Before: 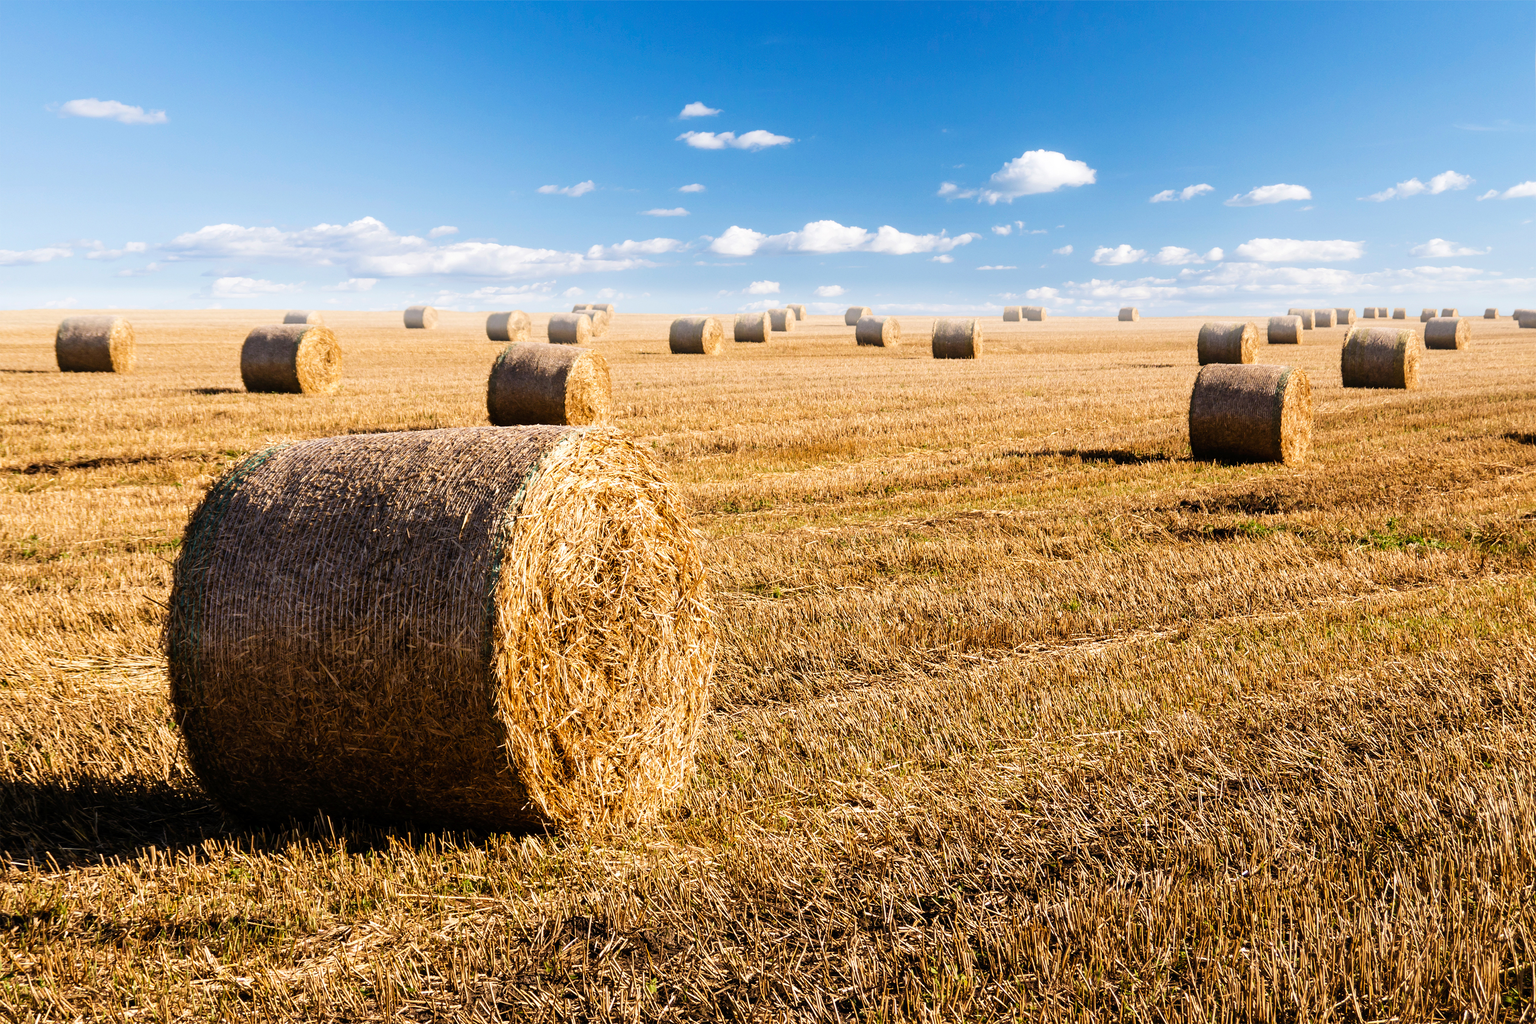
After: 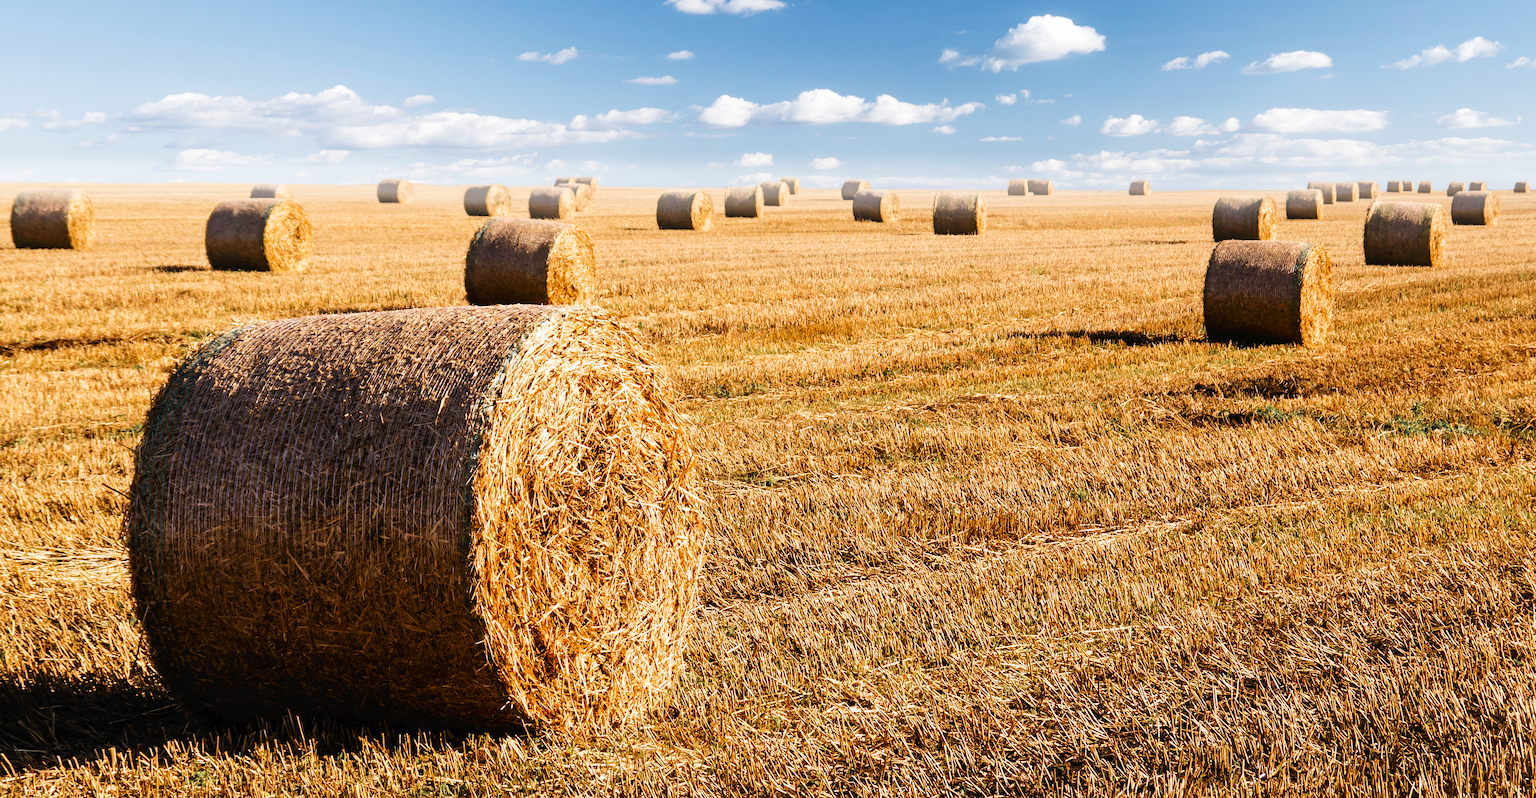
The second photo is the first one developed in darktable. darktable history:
tone curve: curves: ch0 [(0, 0) (0.003, 0.014) (0.011, 0.019) (0.025, 0.029) (0.044, 0.047) (0.069, 0.071) (0.1, 0.101) (0.136, 0.131) (0.177, 0.166) (0.224, 0.212) (0.277, 0.263) (0.335, 0.32) (0.399, 0.387) (0.468, 0.459) (0.543, 0.541) (0.623, 0.626) (0.709, 0.717) (0.801, 0.813) (0.898, 0.909) (1, 1)], preserve colors none
crop and rotate: left 2.991%, top 13.302%, right 1.981%, bottom 12.636%
color zones: curves: ch1 [(0, 0.679) (0.143, 0.647) (0.286, 0.261) (0.378, -0.011) (0.571, 0.396) (0.714, 0.399) (0.857, 0.406) (1, 0.679)]
